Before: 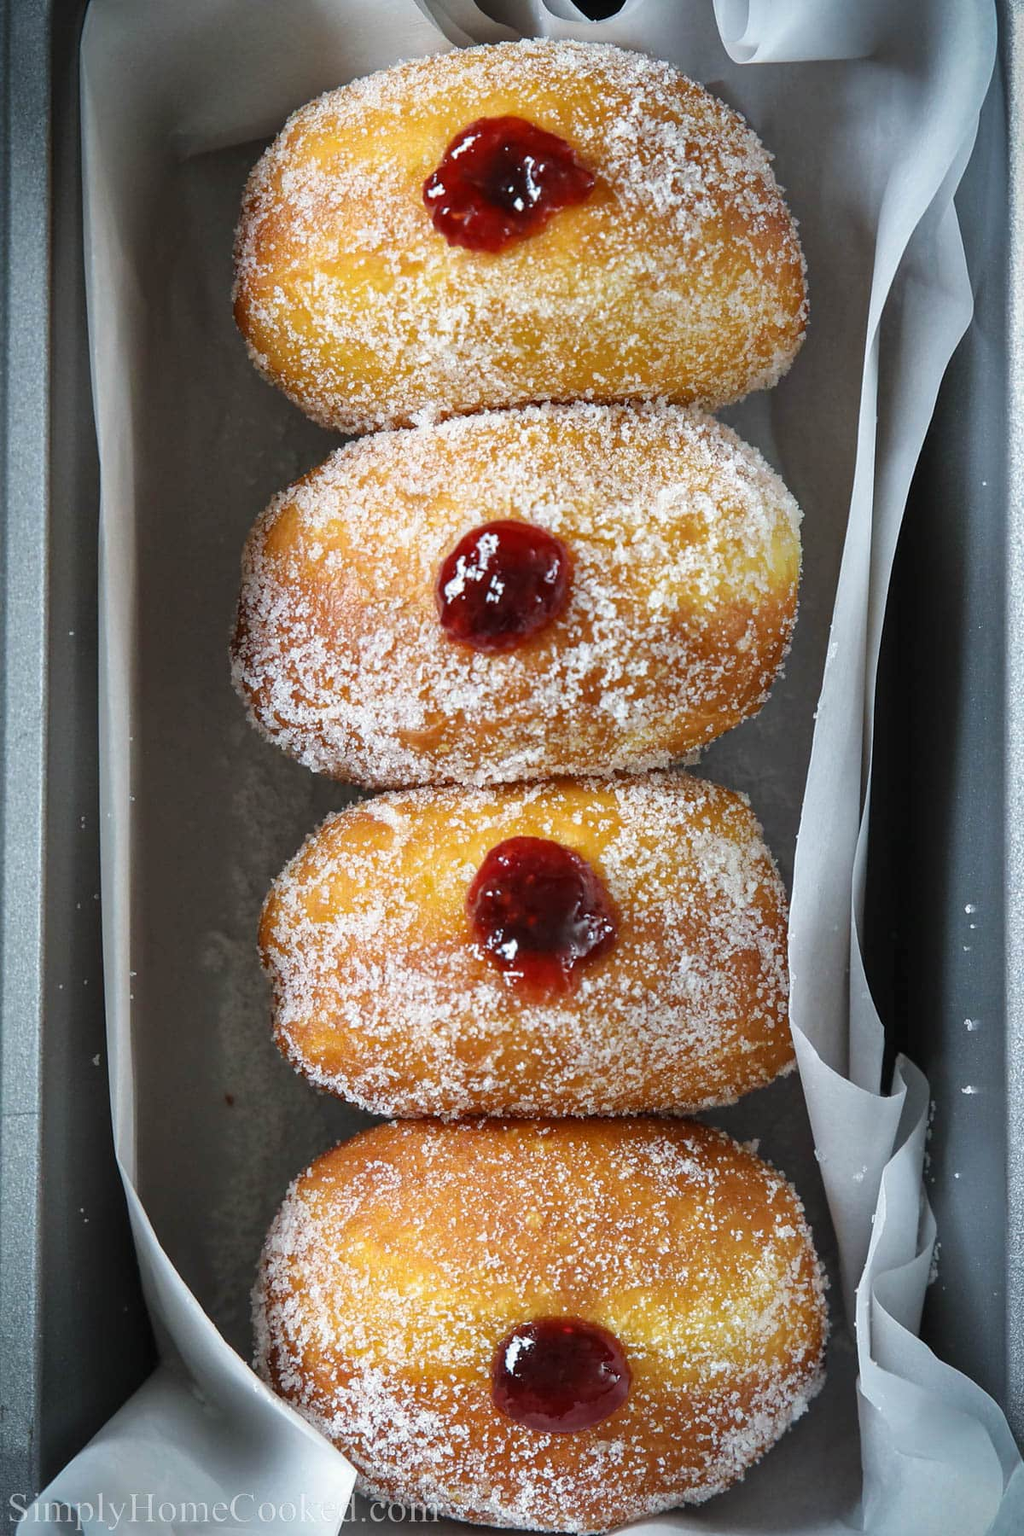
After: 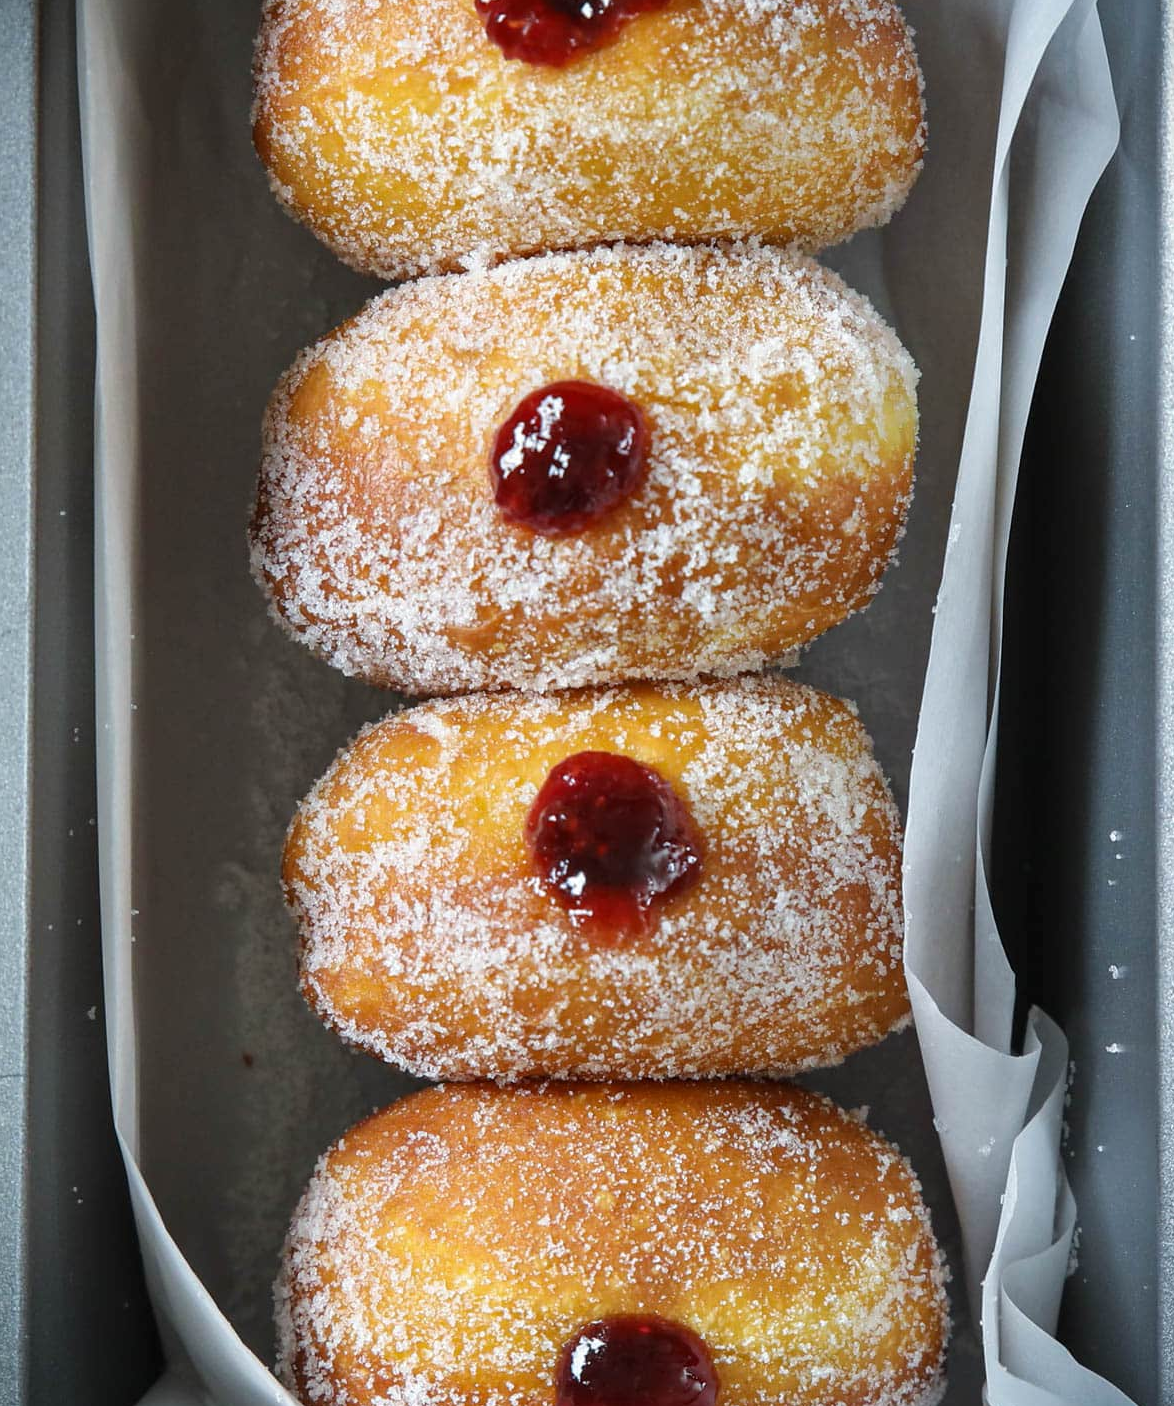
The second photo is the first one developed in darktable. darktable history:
tone equalizer: edges refinement/feathering 500, mask exposure compensation -1.57 EV, preserve details no
crop and rotate: left 1.818%, top 12.761%, right 0.269%, bottom 9.084%
